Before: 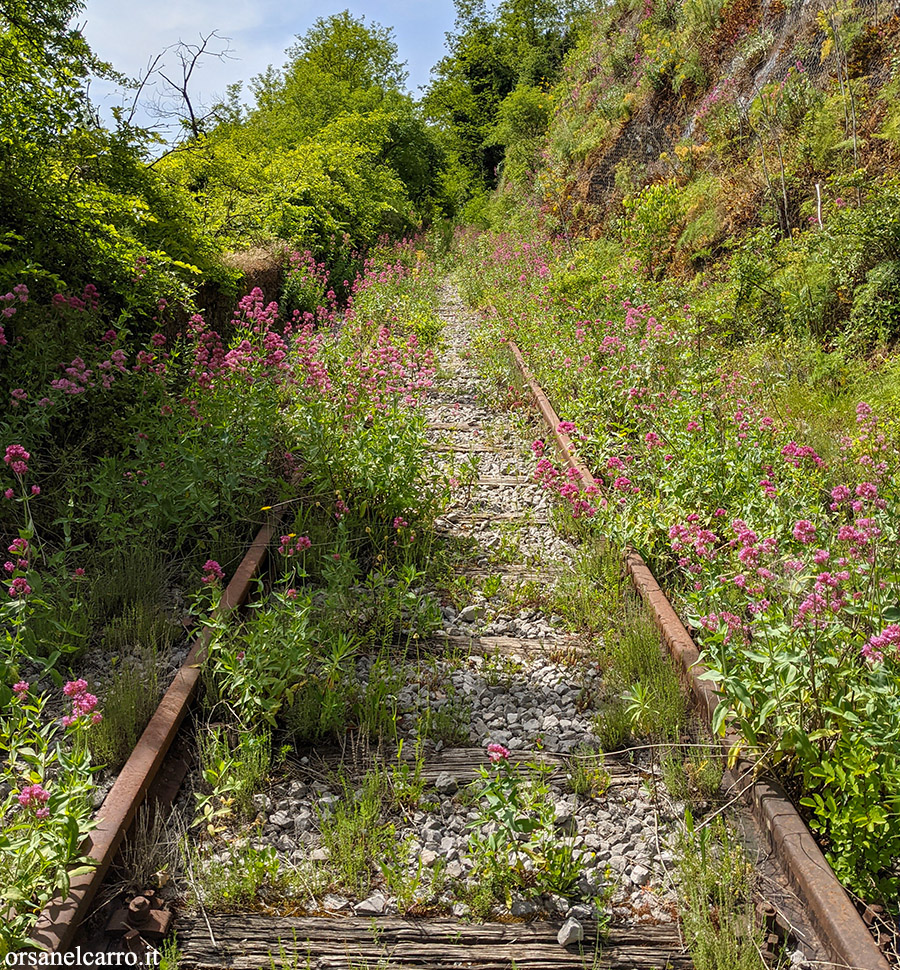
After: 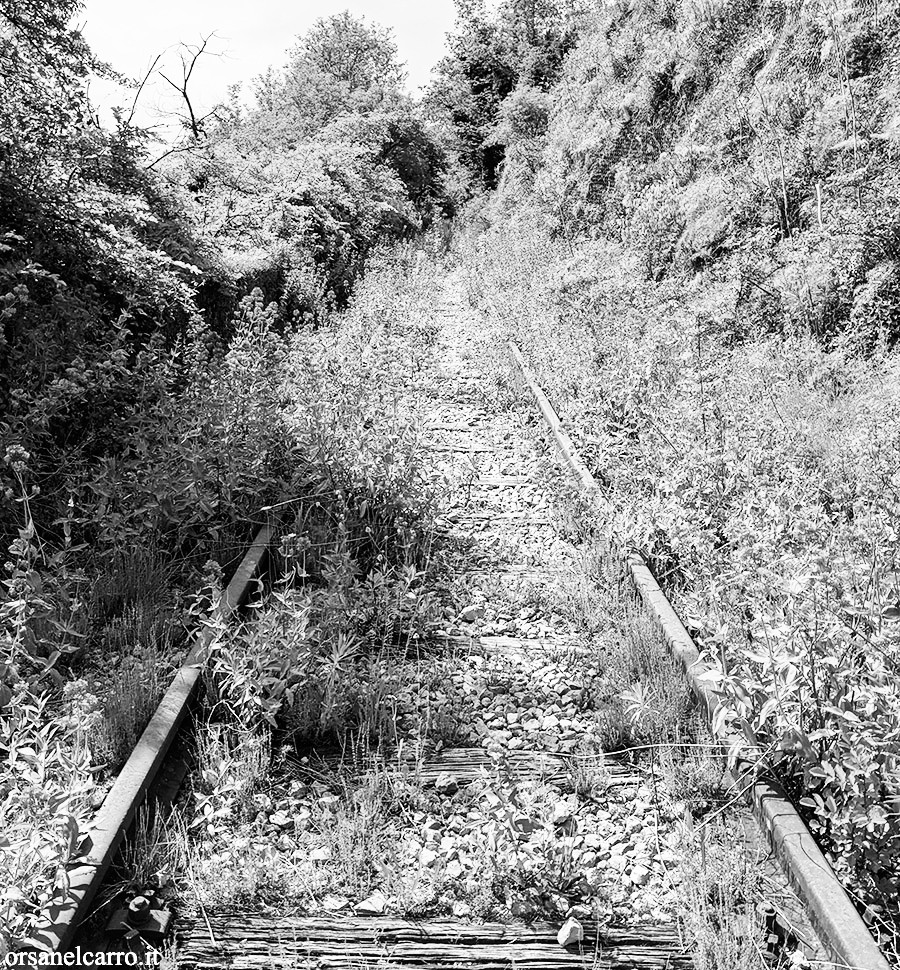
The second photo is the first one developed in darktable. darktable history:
base curve: curves: ch0 [(0, 0) (0.007, 0.004) (0.027, 0.03) (0.046, 0.07) (0.207, 0.54) (0.442, 0.872) (0.673, 0.972) (1, 1)], preserve colors none
monochrome: on, module defaults
